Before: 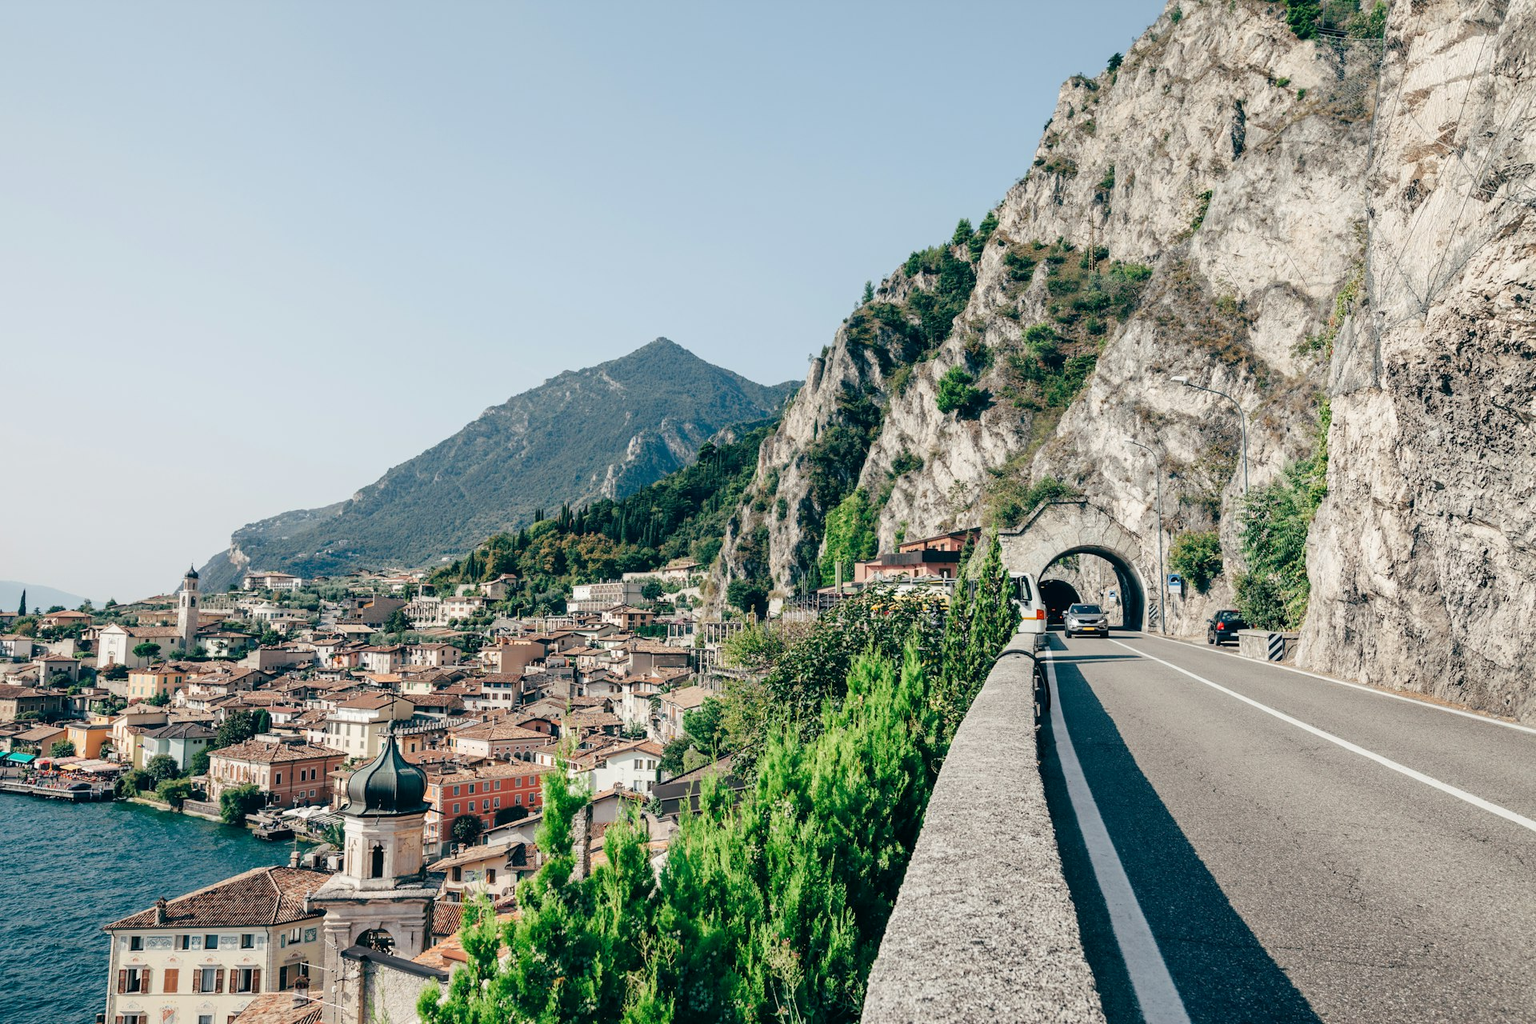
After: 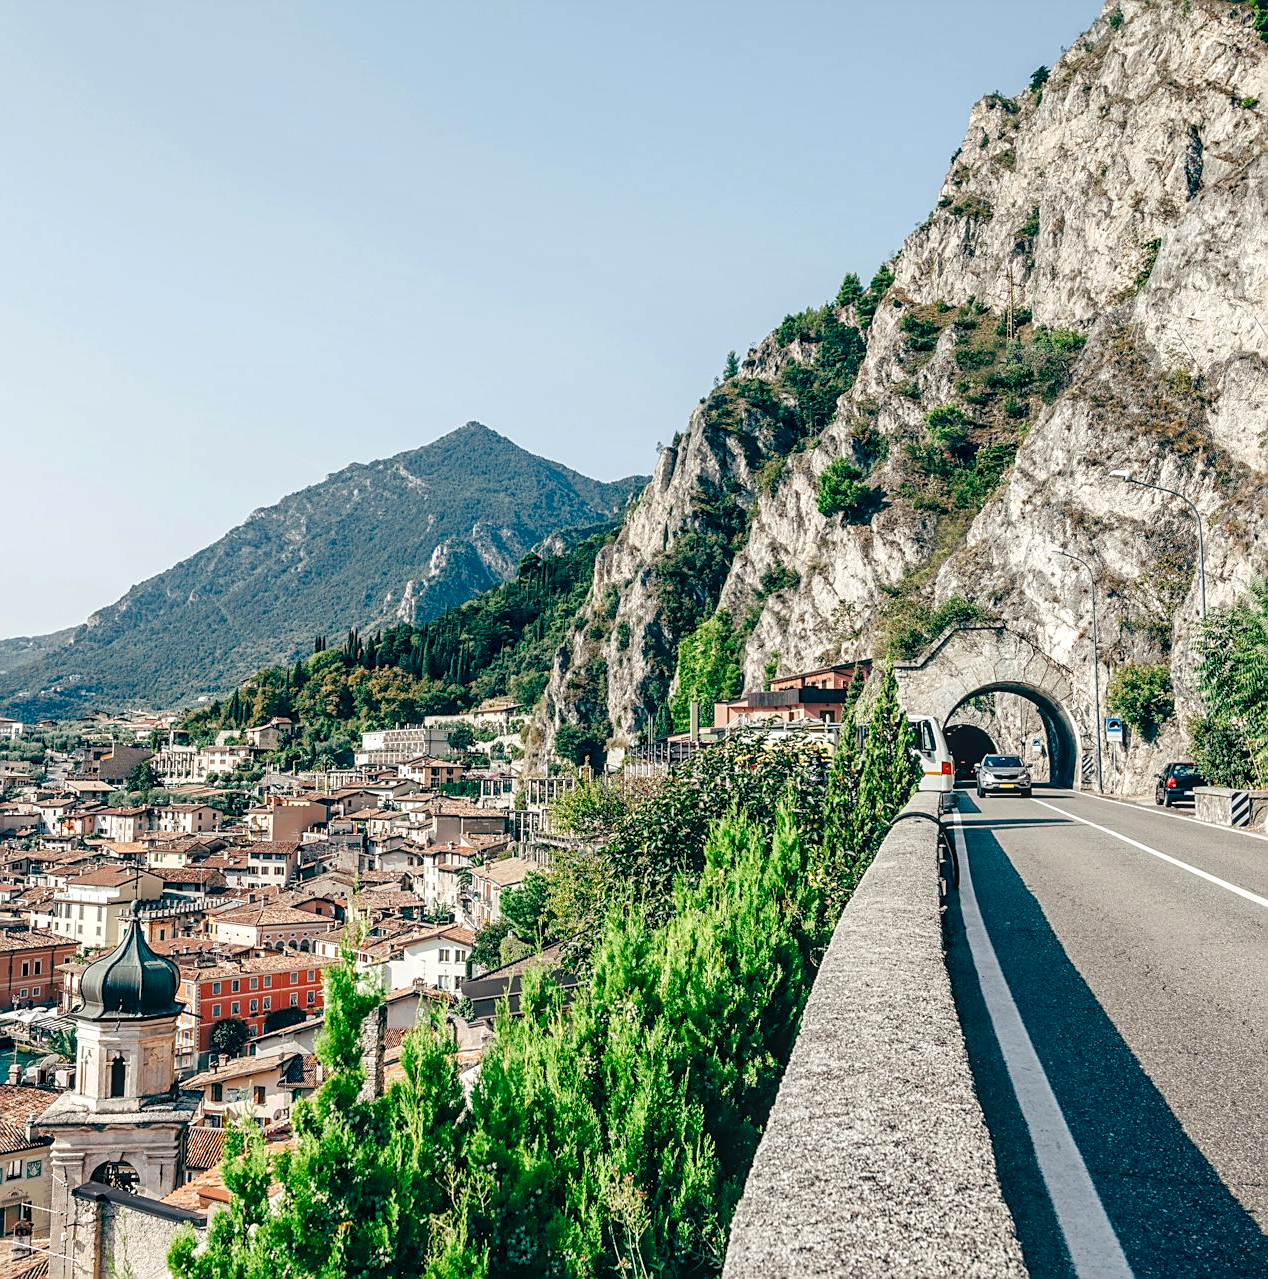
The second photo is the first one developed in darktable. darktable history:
crop and rotate: left 18.442%, right 15.508%
sharpen: on, module defaults
color balance rgb: perceptual saturation grading › global saturation 20%, perceptual saturation grading › highlights -25%, perceptual saturation grading › shadows 25%
exposure: exposure 0.207 EV, compensate highlight preservation false
local contrast: on, module defaults
